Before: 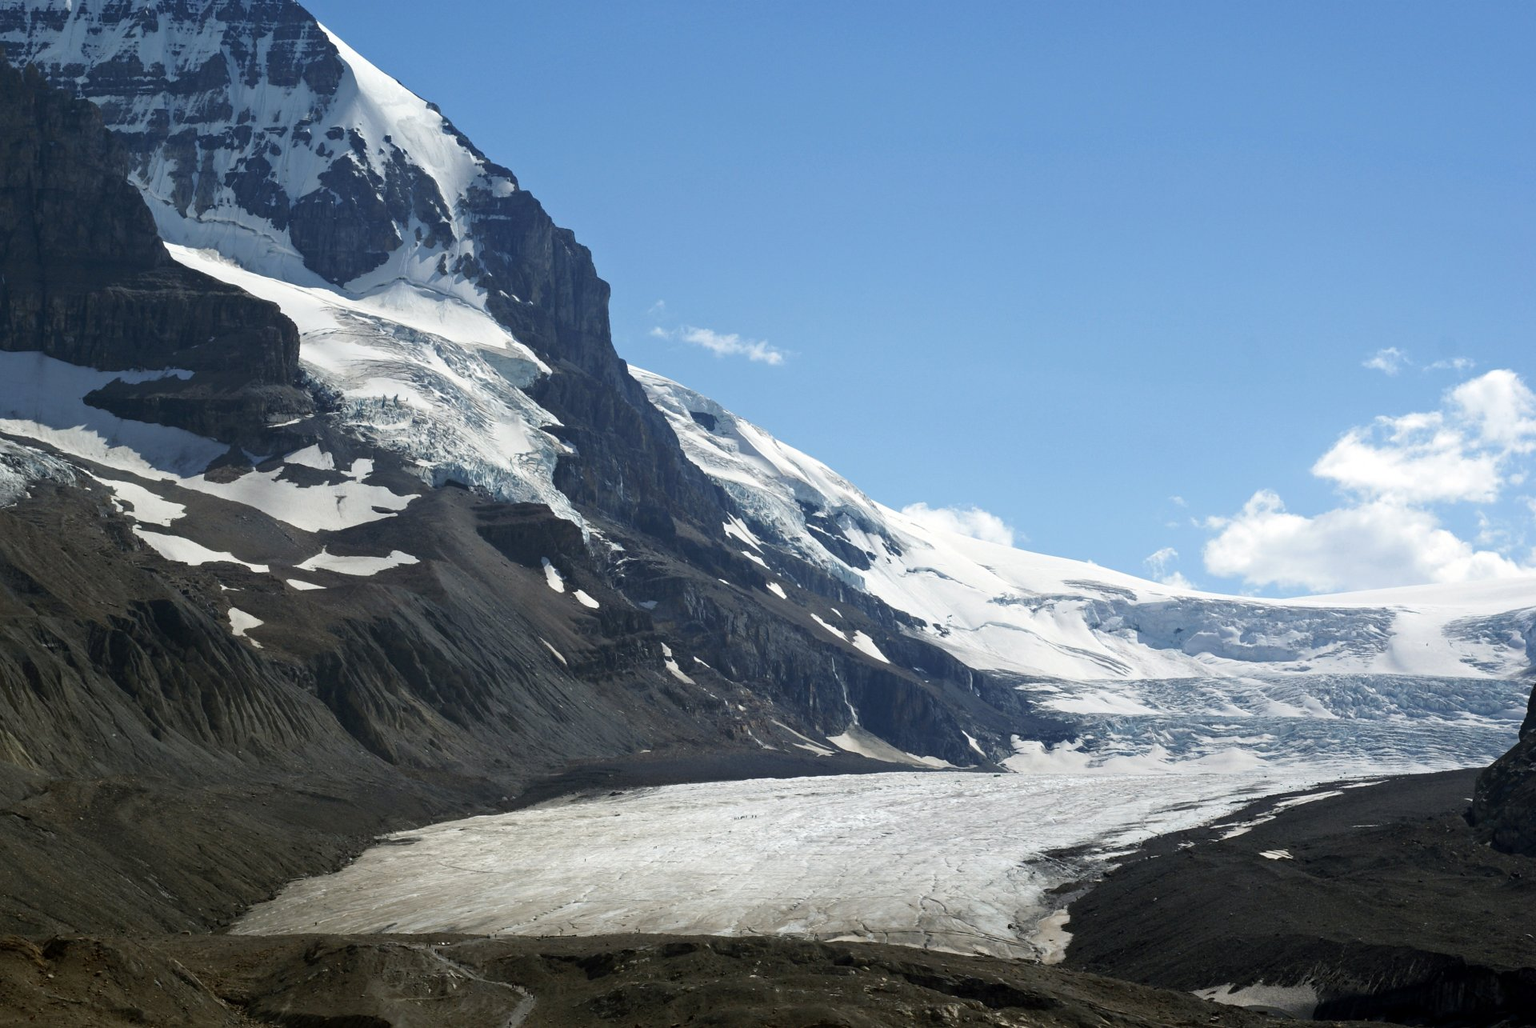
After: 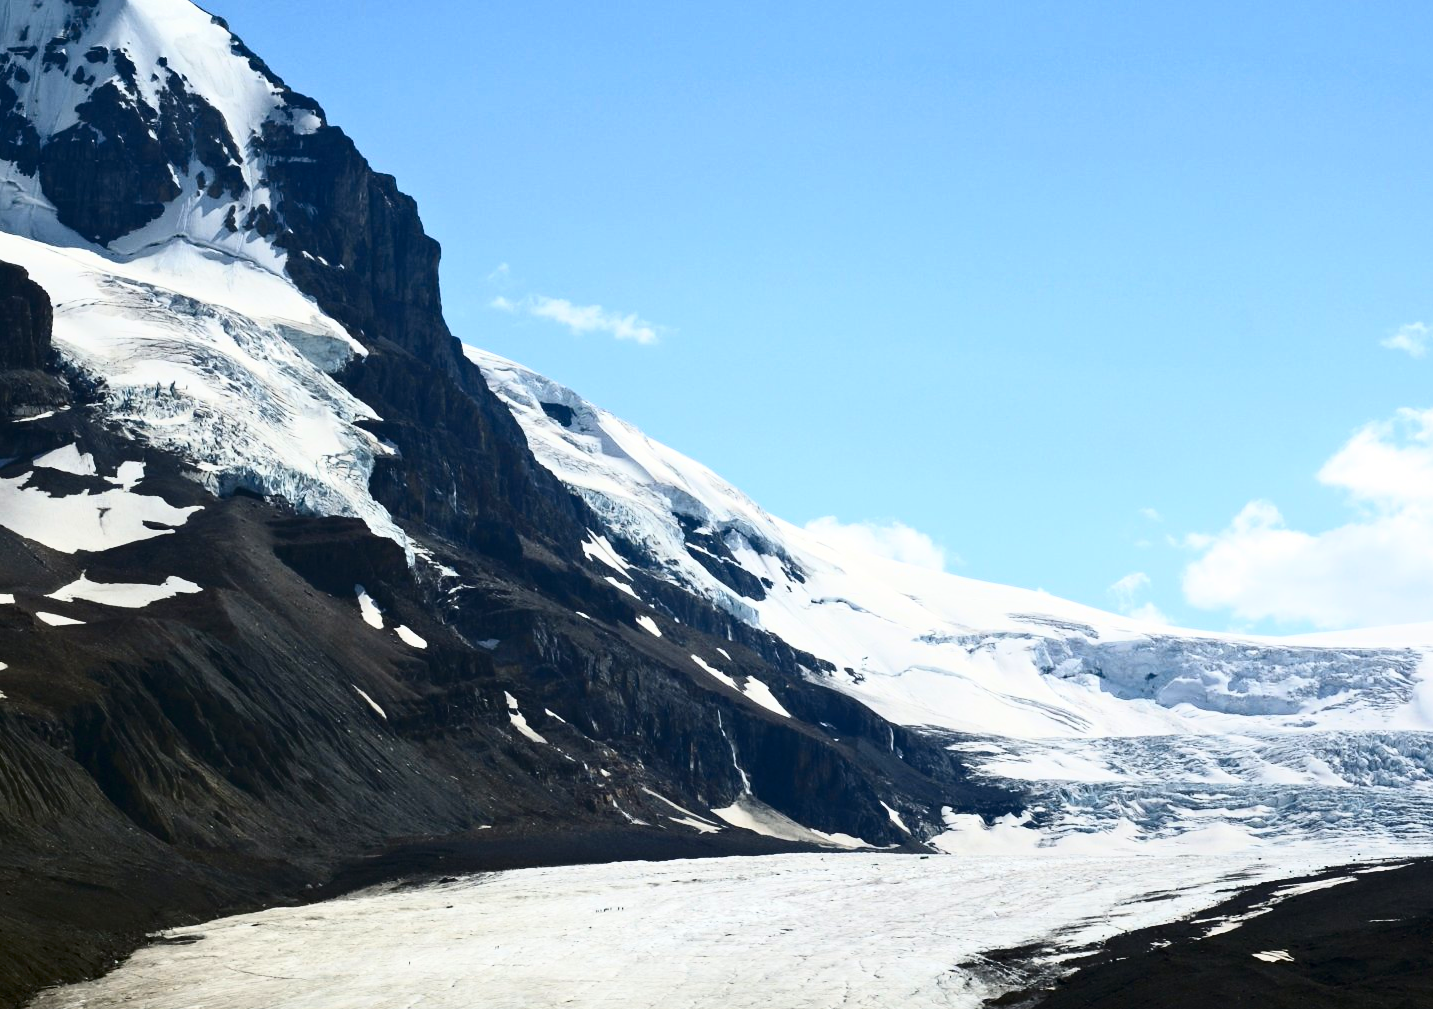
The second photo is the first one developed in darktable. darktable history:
contrast brightness saturation: contrast 0.413, brightness 0.041, saturation 0.247
crop: left 16.816%, top 8.782%, right 8.497%, bottom 12.661%
